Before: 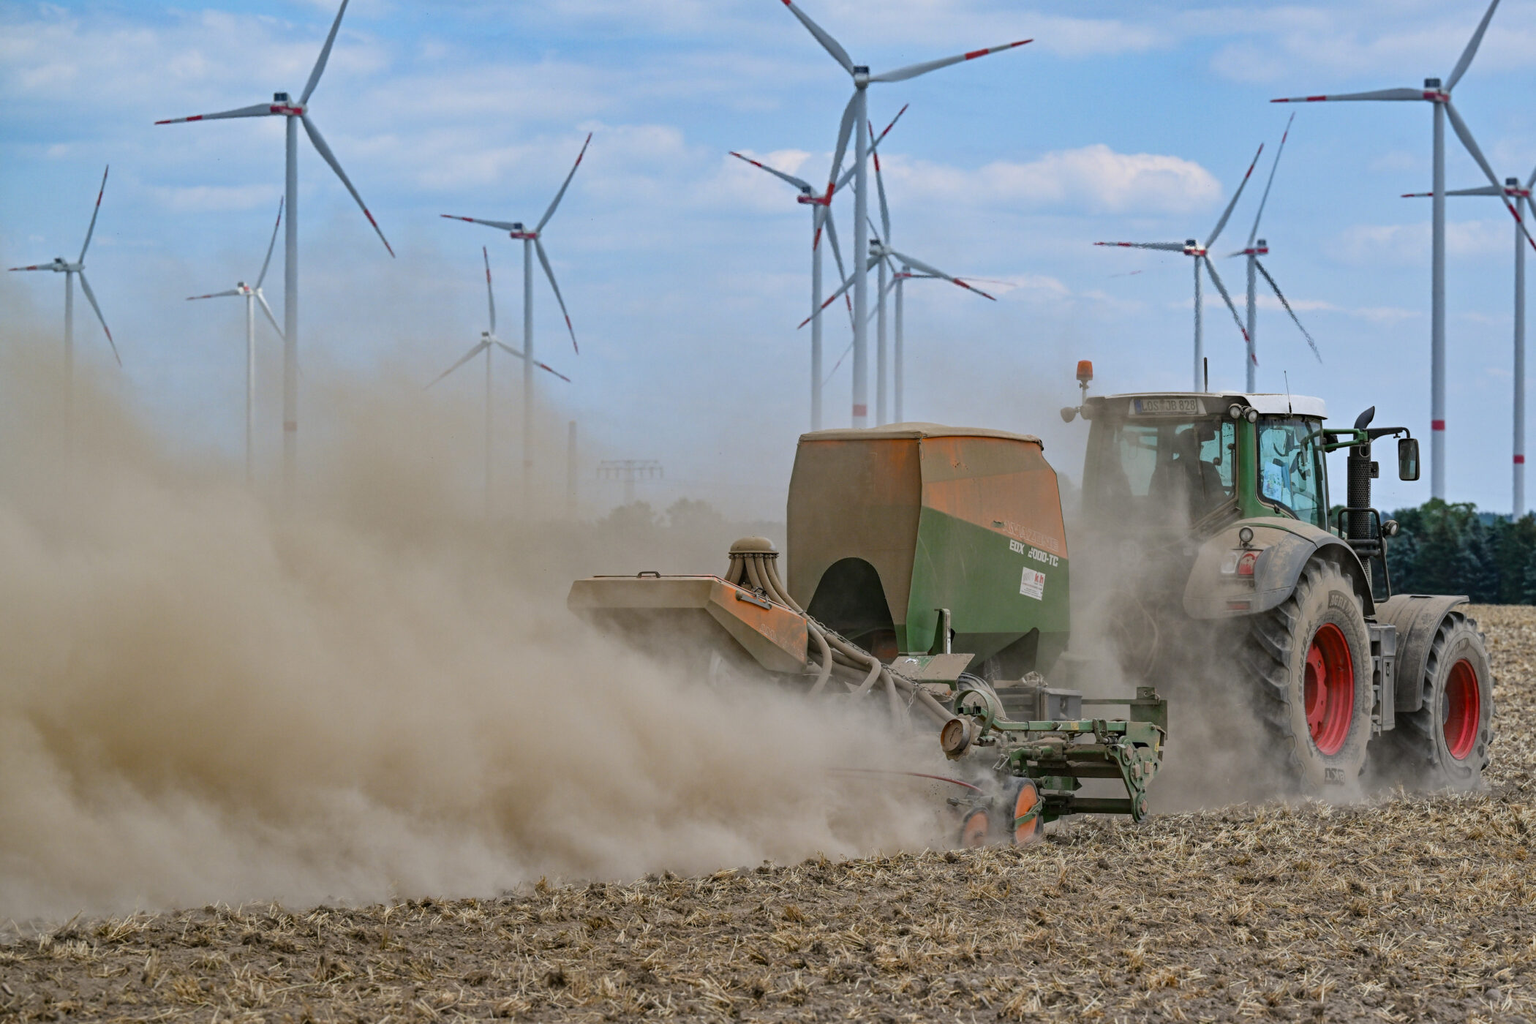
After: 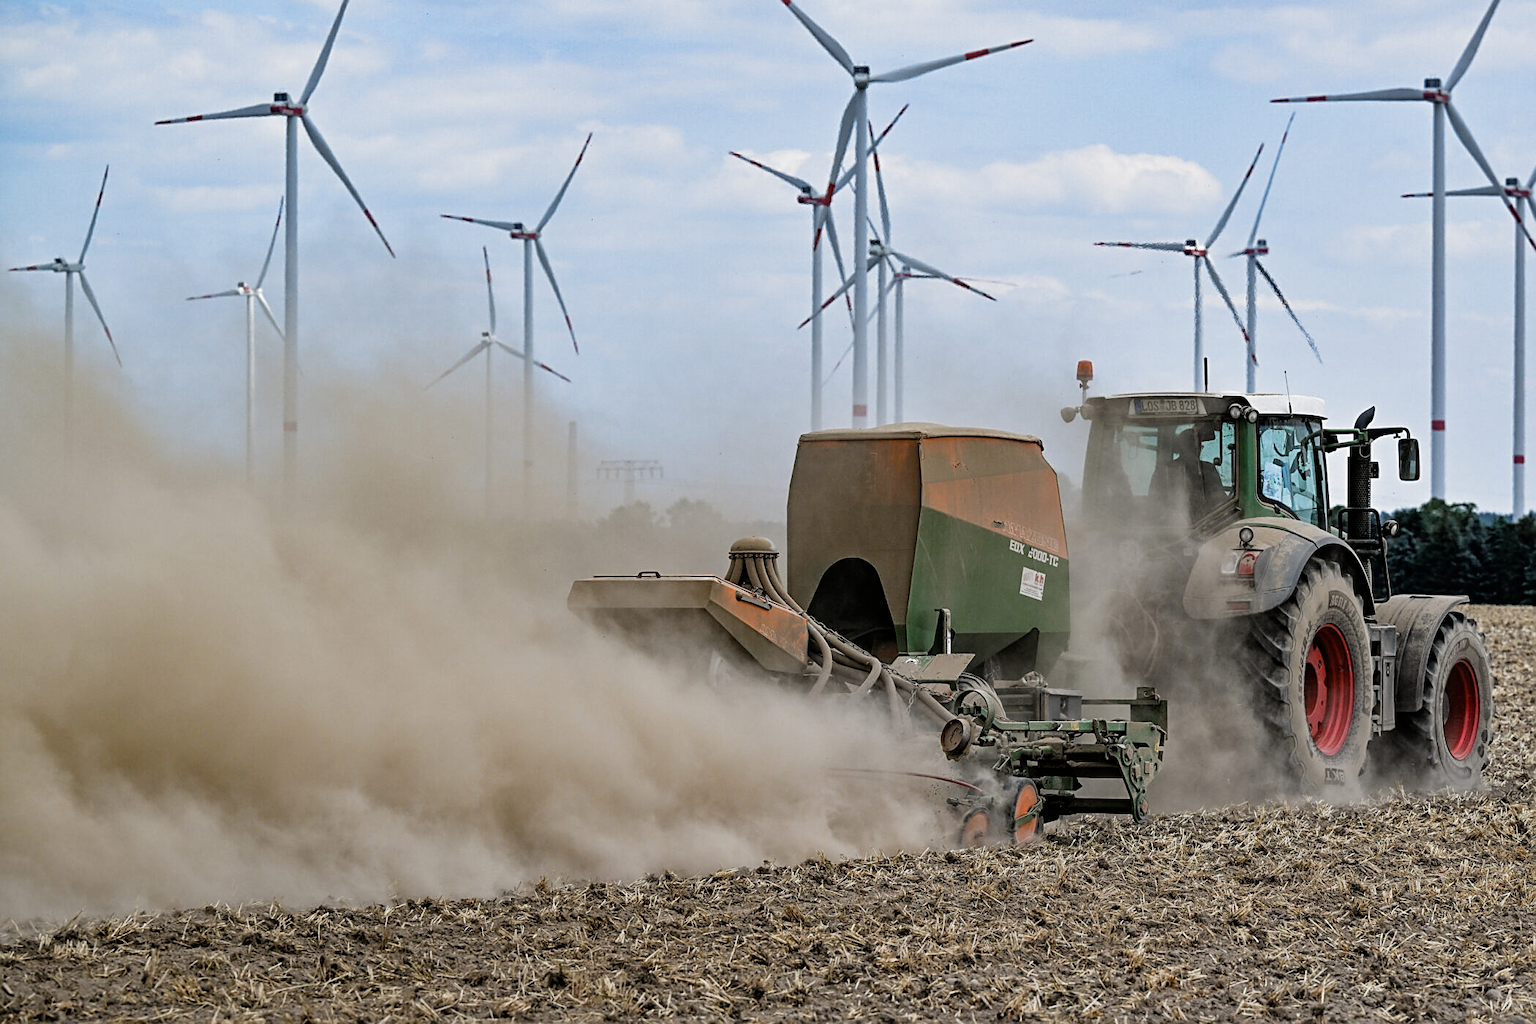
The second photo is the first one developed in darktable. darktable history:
filmic rgb: black relative exposure -8.2 EV, white relative exposure 2.2 EV, threshold 3 EV, hardness 7.11, latitude 75%, contrast 1.325, highlights saturation mix -2%, shadows ↔ highlights balance 30%, preserve chrominance RGB euclidean norm, color science v5 (2021), contrast in shadows safe, contrast in highlights safe, enable highlight reconstruction true
sharpen: on, module defaults
